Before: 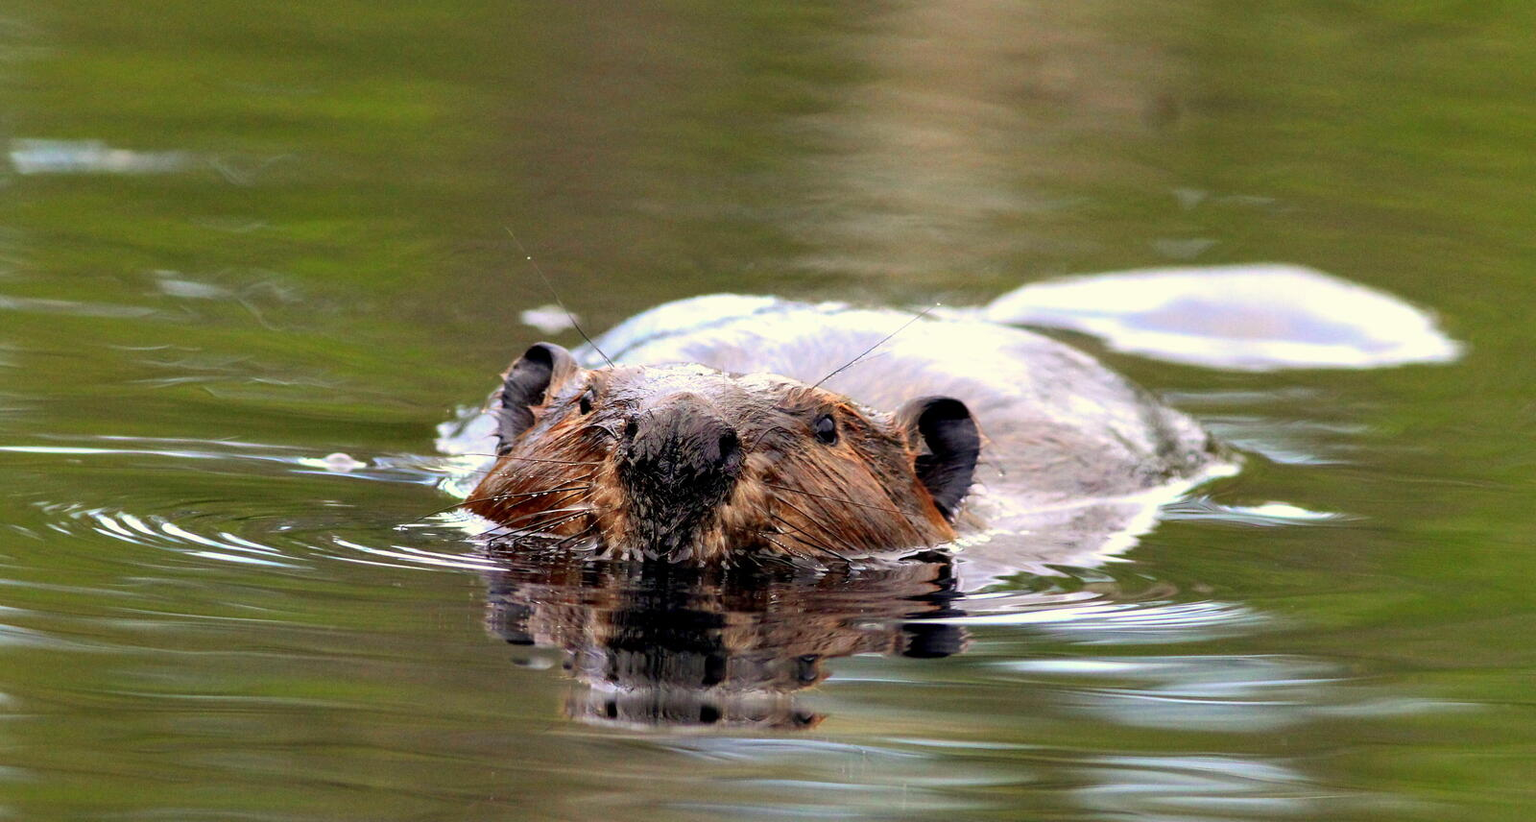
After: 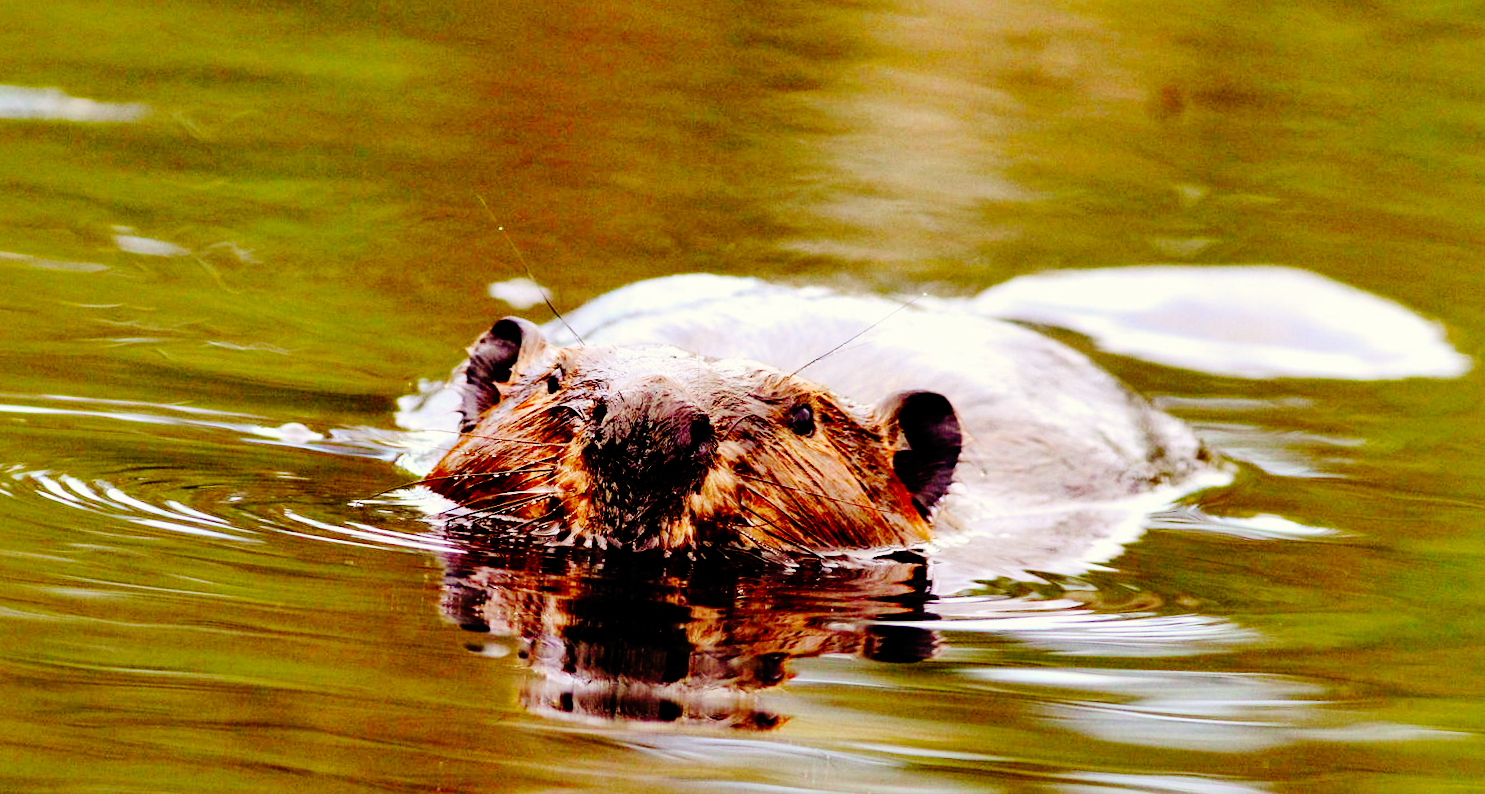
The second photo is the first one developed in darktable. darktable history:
crop and rotate: angle -2.38°
shadows and highlights: low approximation 0.01, soften with gaussian
base curve: curves: ch0 [(0, 0) (0.036, 0.01) (0.123, 0.254) (0.258, 0.504) (0.507, 0.748) (1, 1)], preserve colors none
rgb levels: mode RGB, independent channels, levels [[0, 0.5, 1], [0, 0.521, 1], [0, 0.536, 1]]
